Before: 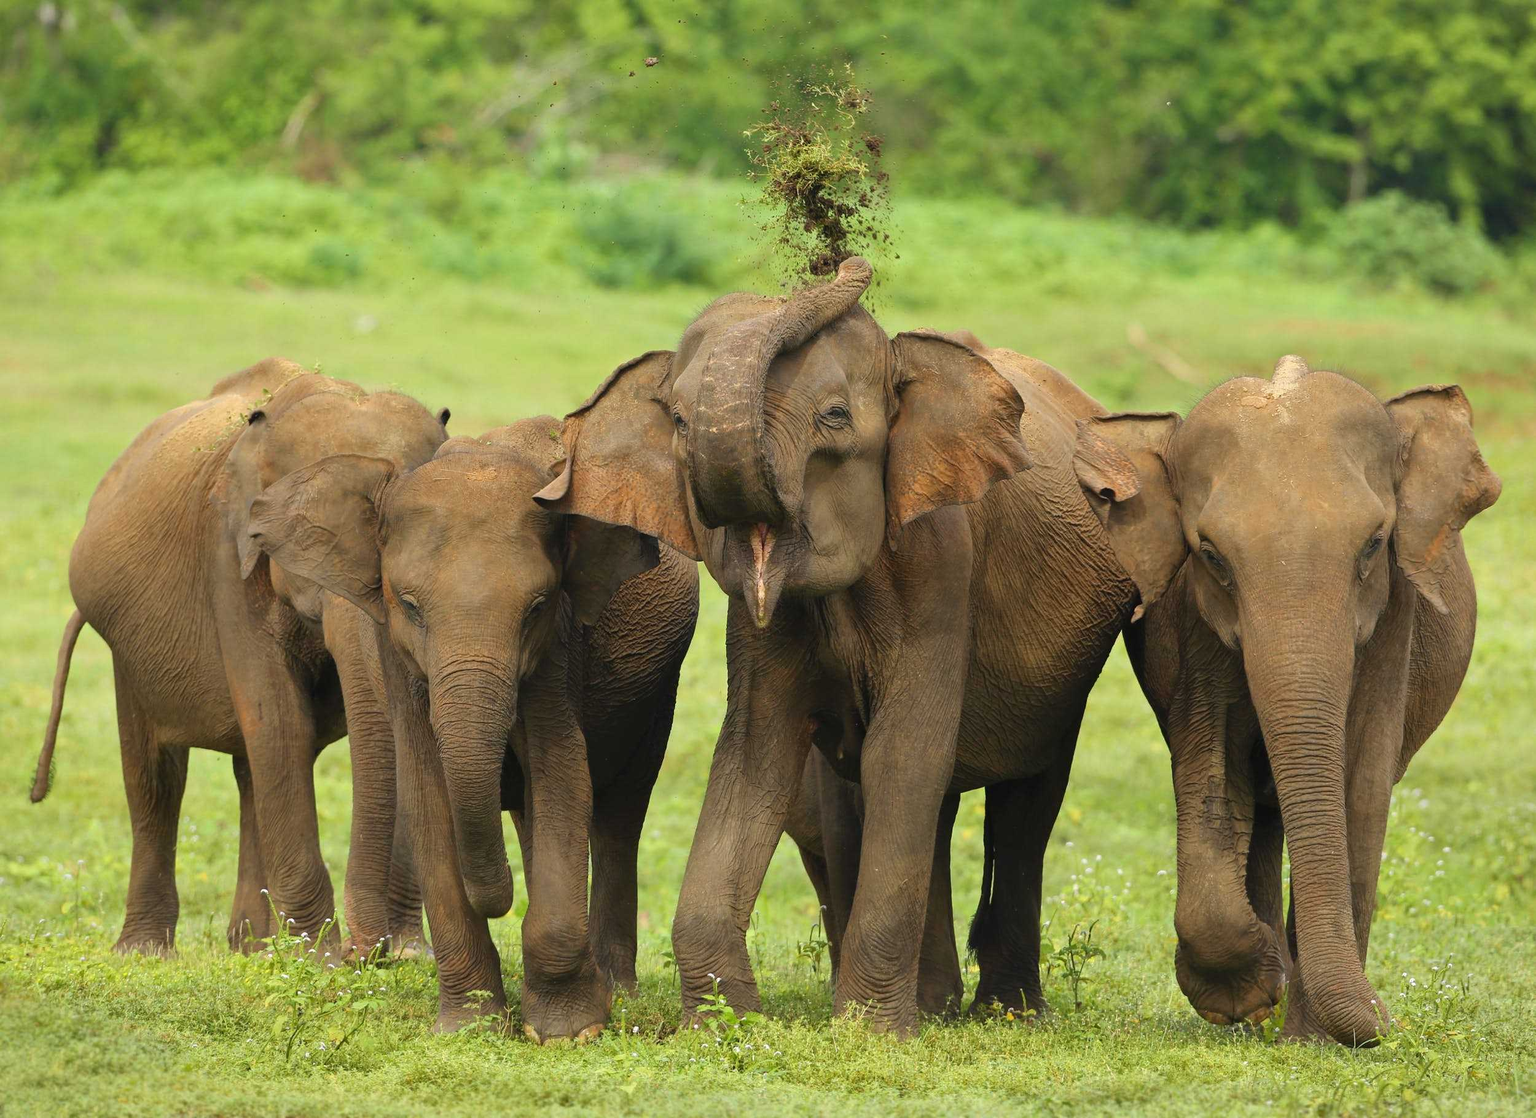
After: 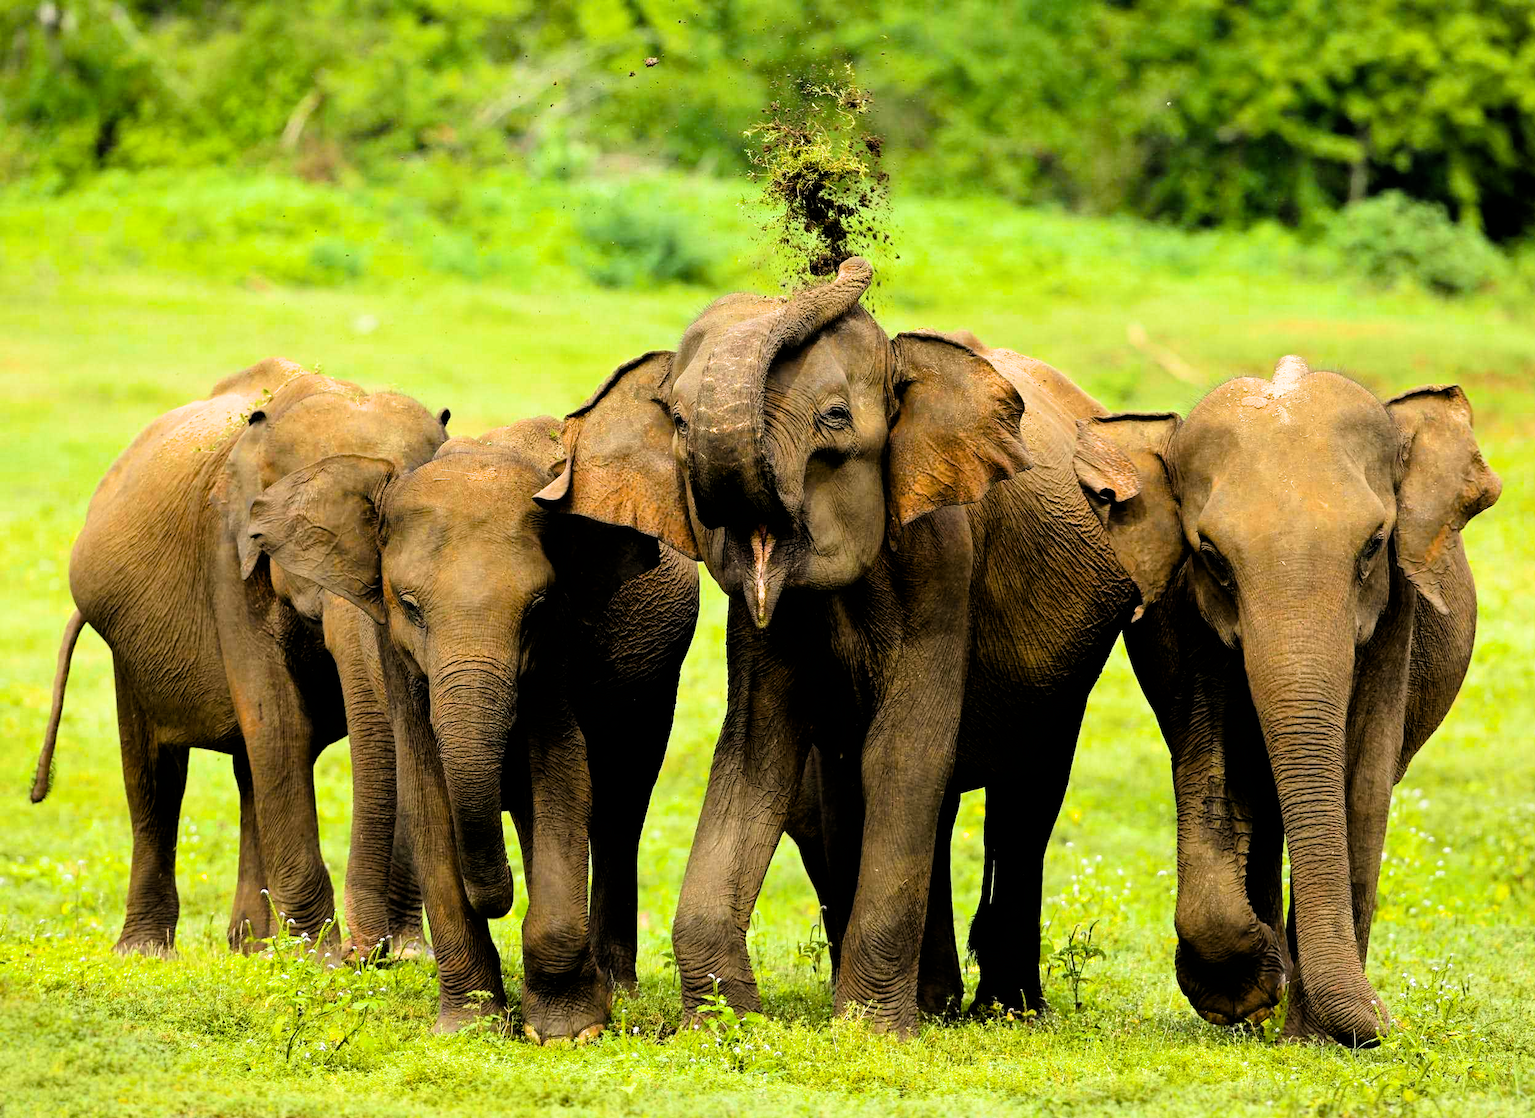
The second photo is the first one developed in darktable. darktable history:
color balance rgb: global offset › luminance -1.441%, perceptual saturation grading › global saturation 14.986%, perceptual brilliance grading › global brilliance -4.463%, perceptual brilliance grading › highlights 25.024%, perceptual brilliance grading › mid-tones 7.207%, perceptual brilliance grading › shadows -4.806%, global vibrance 20%
filmic rgb: black relative exposure -3.97 EV, white relative exposure 3 EV, hardness 3, contrast 1.409
